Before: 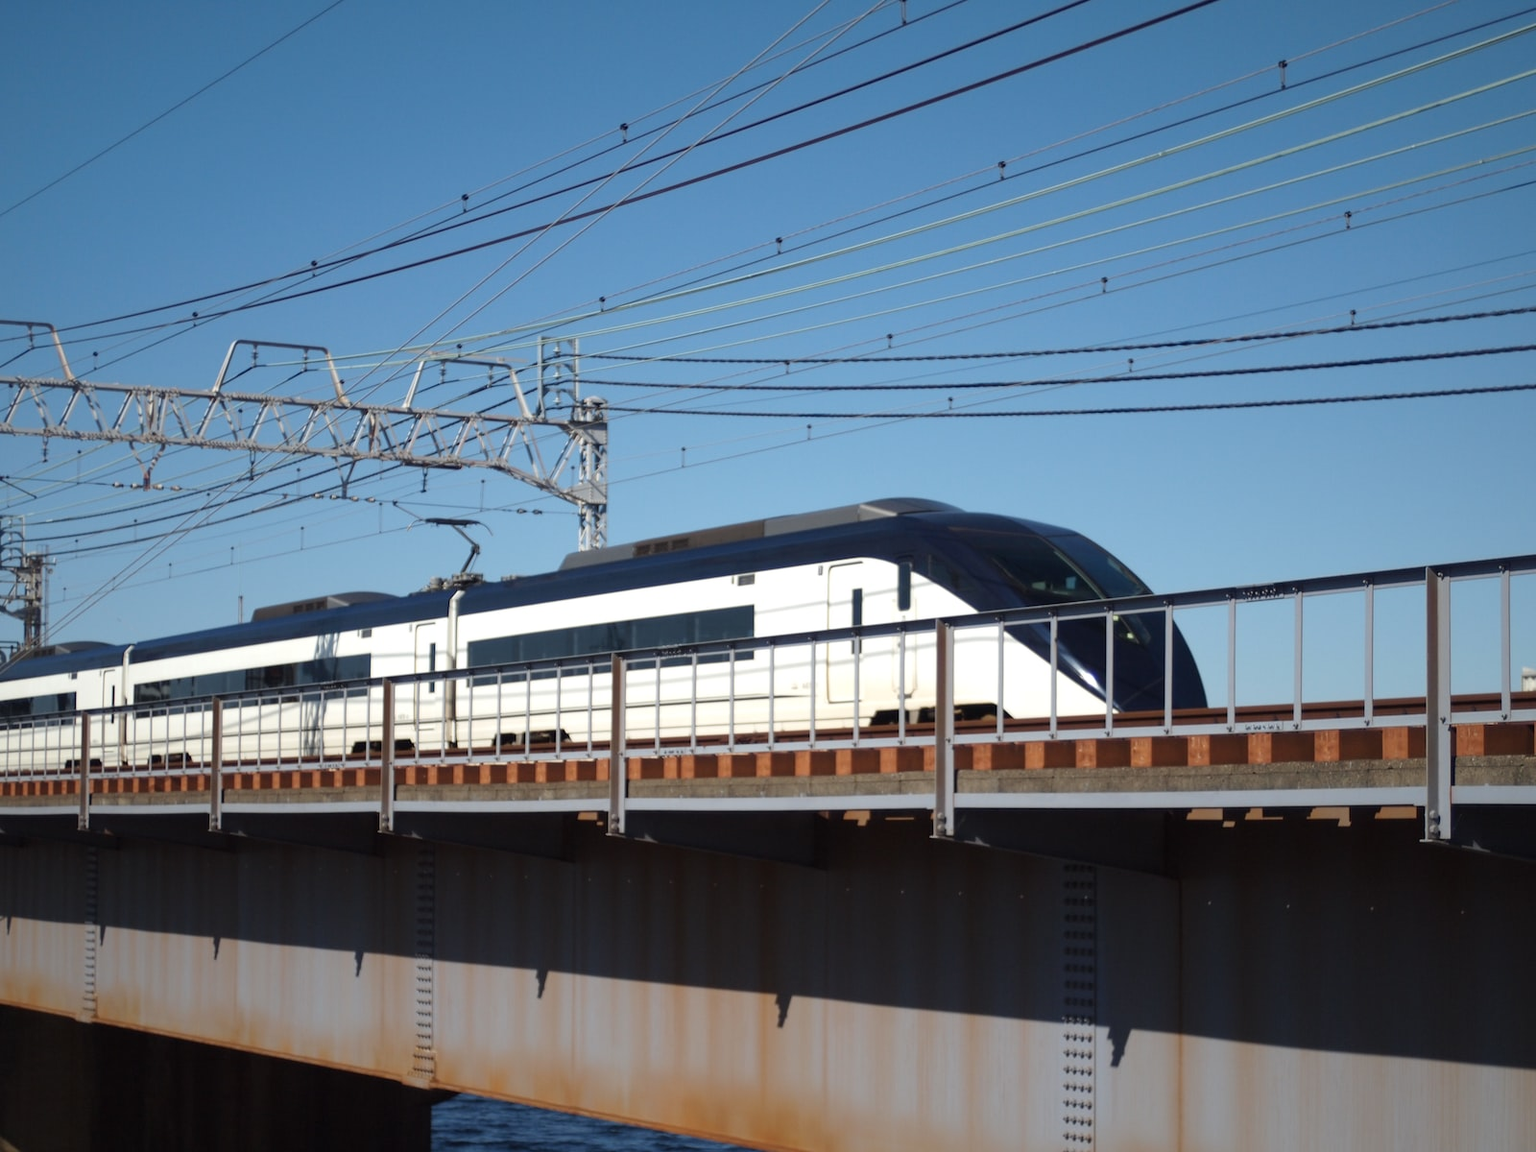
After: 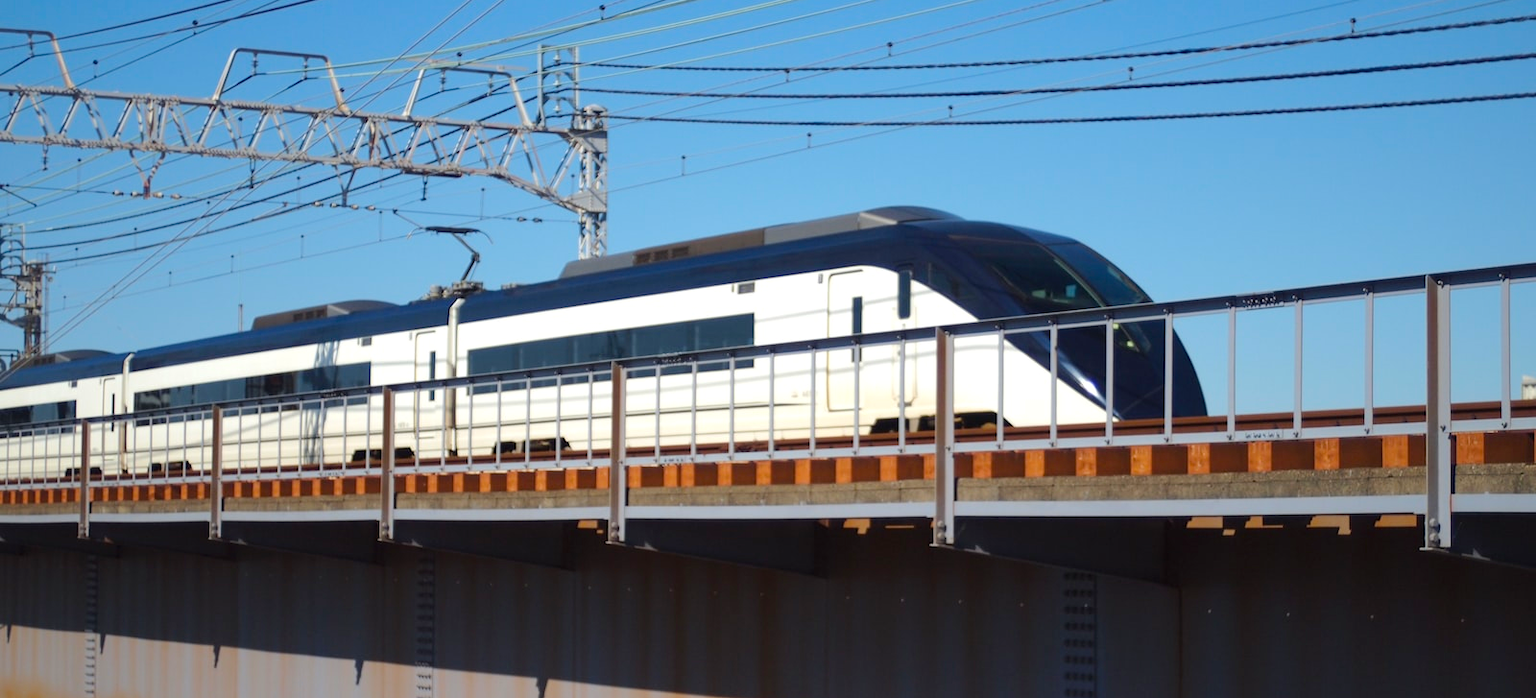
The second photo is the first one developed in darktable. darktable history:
color balance rgb: perceptual saturation grading › global saturation 25%, perceptual brilliance grading › mid-tones 10%, perceptual brilliance grading › shadows 15%, global vibrance 20%
crop and rotate: top 25.357%, bottom 13.942%
